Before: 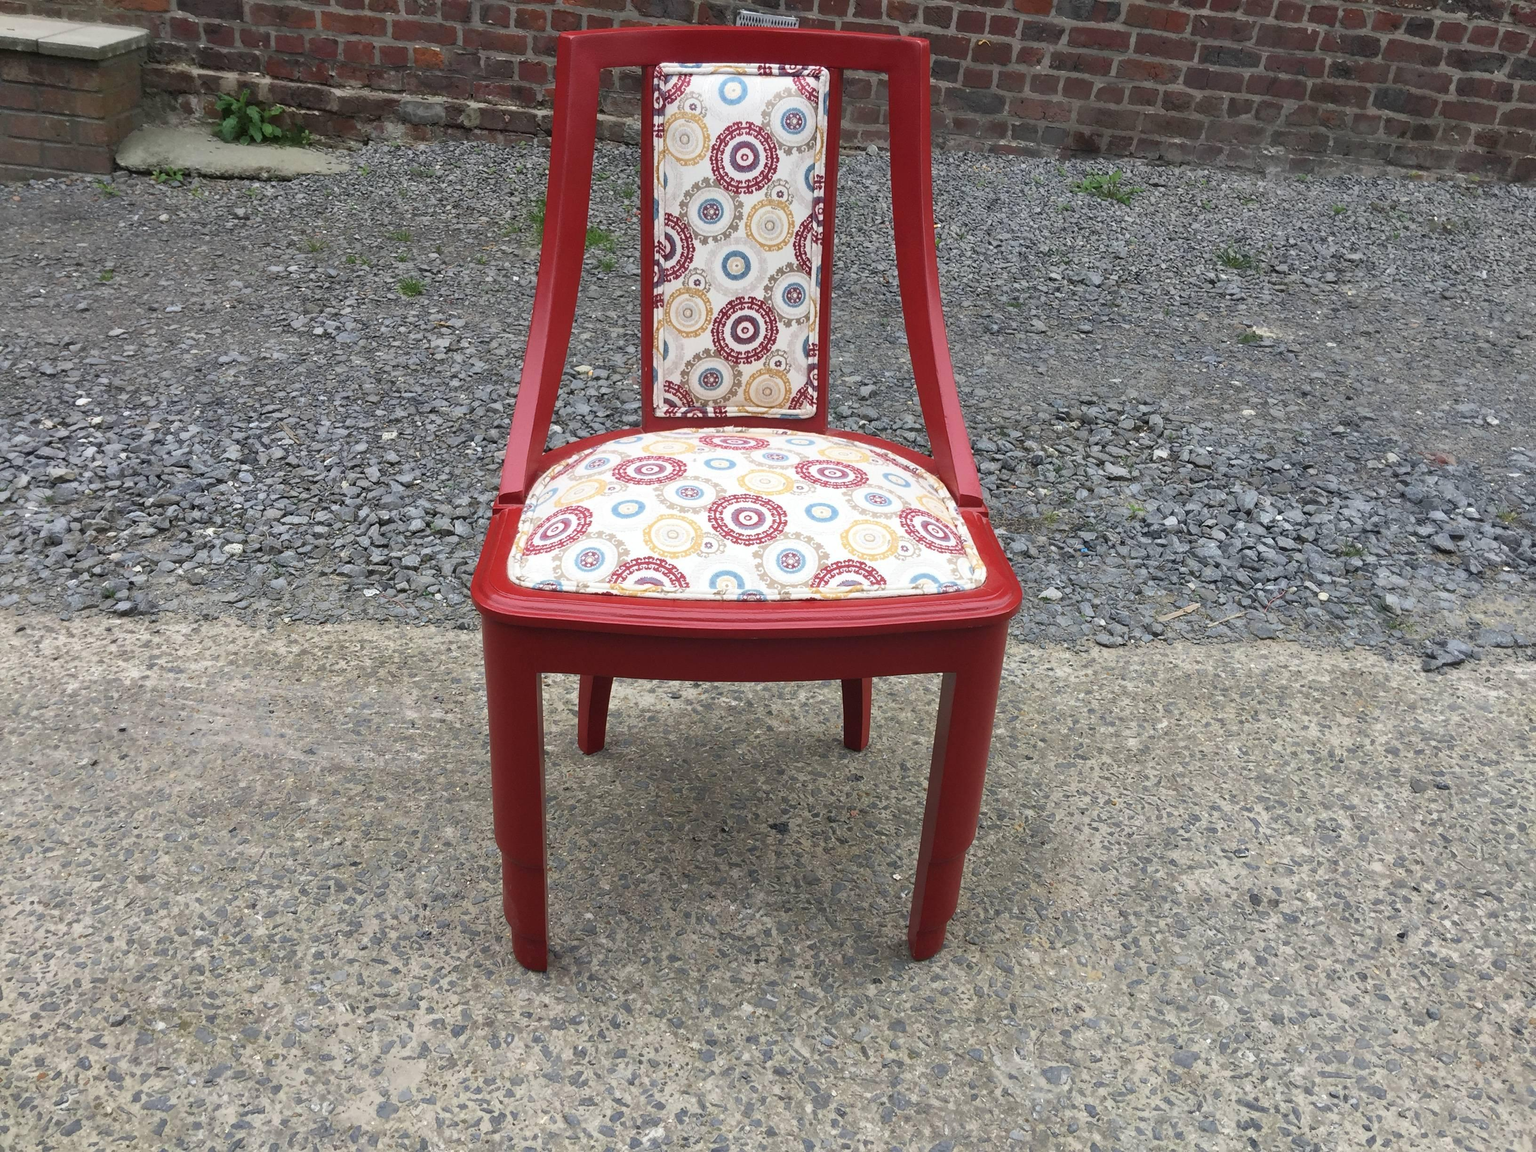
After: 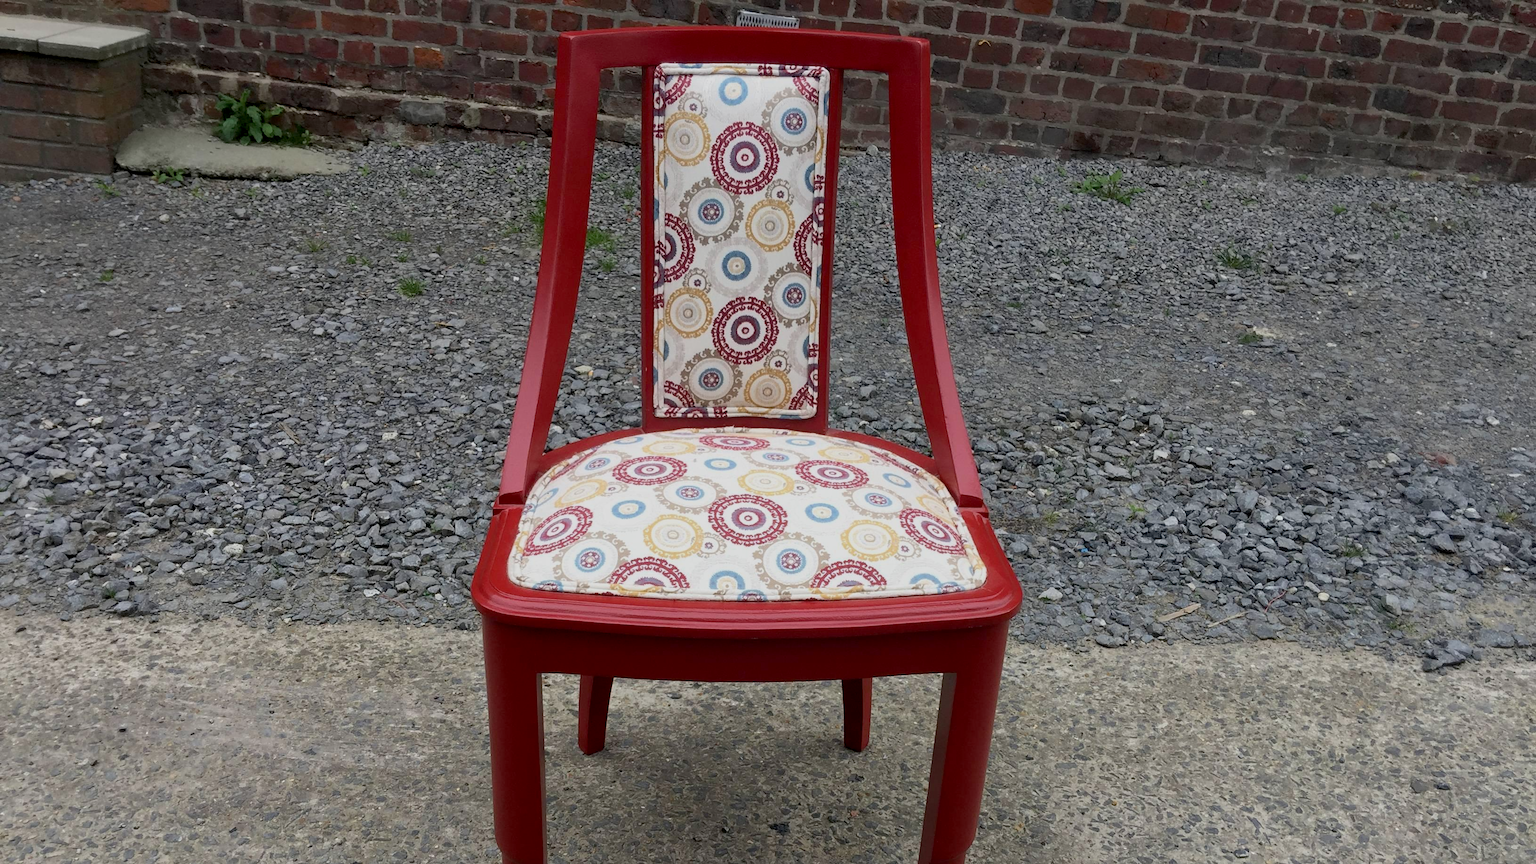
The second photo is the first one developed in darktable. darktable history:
crop: bottom 24.967%
exposure: black level correction 0.011, exposure -0.478 EV, compensate highlight preservation false
